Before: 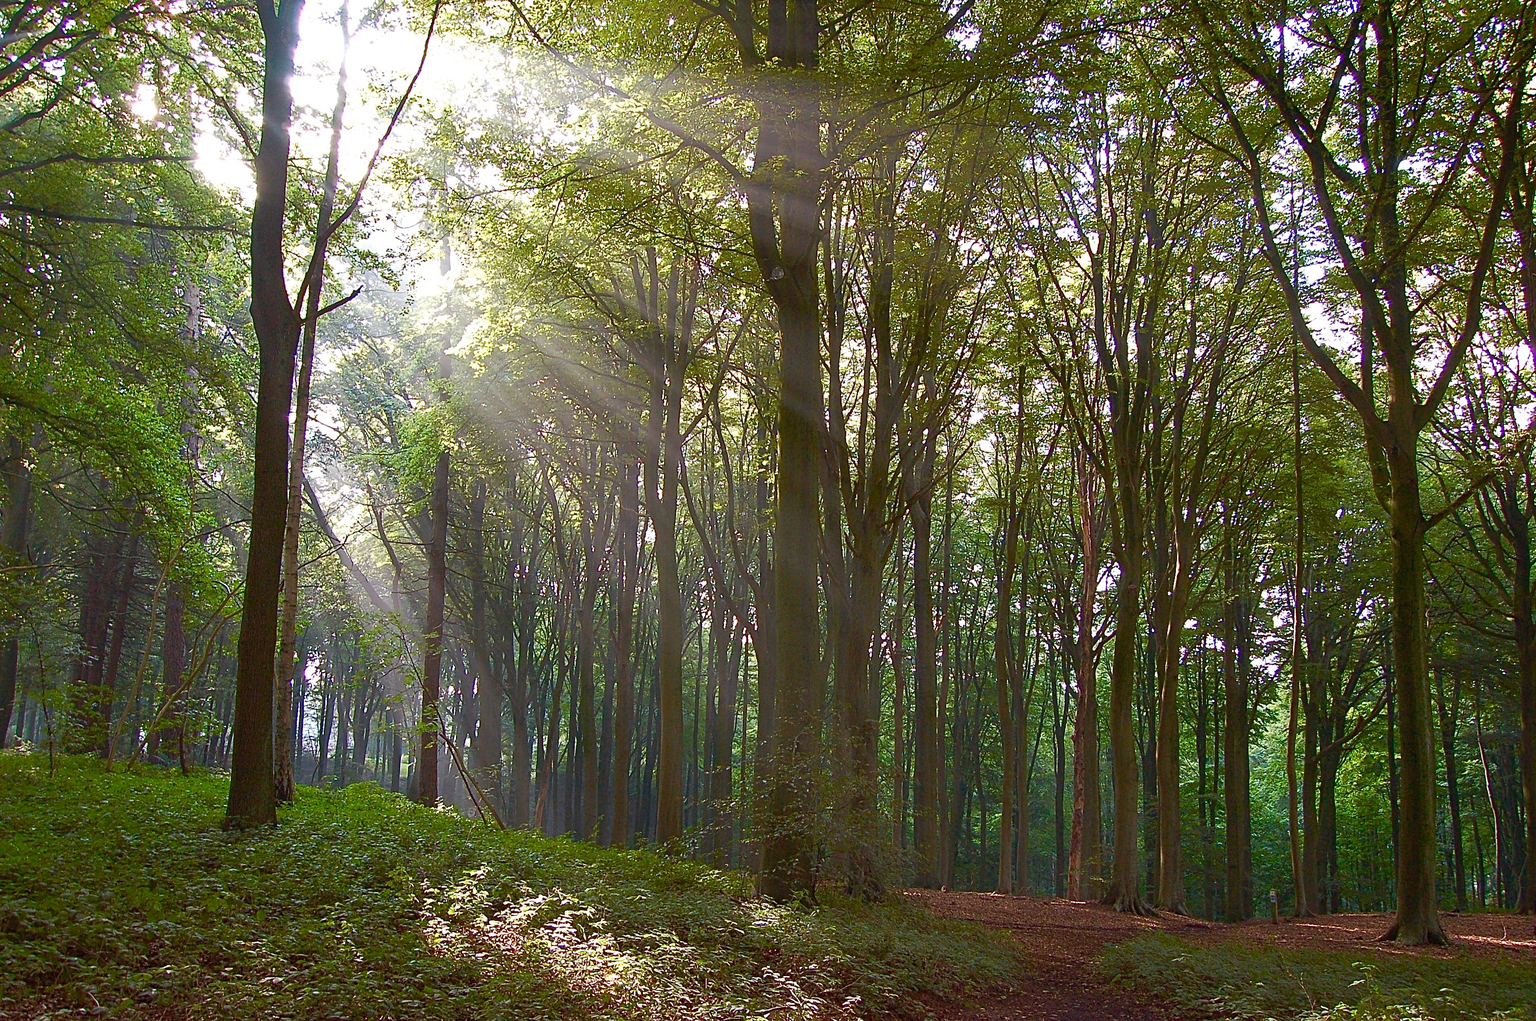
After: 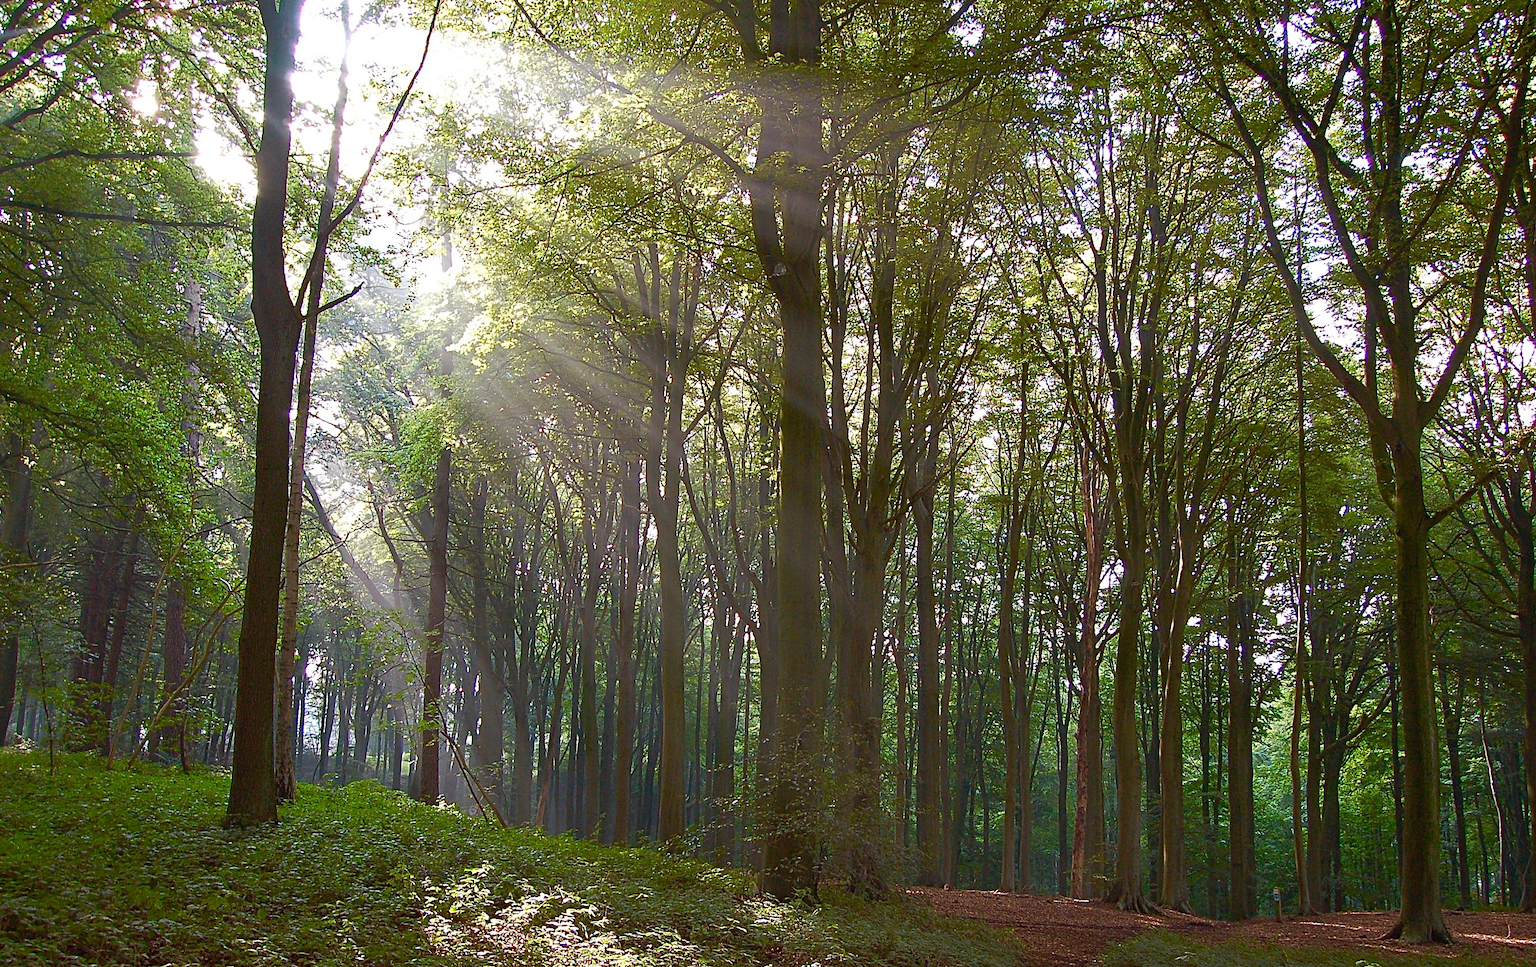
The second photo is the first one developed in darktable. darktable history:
crop: top 0.463%, right 0.263%, bottom 4.999%
base curve: curves: ch0 [(0, 0) (0.472, 0.455) (1, 1)], preserve colors none
